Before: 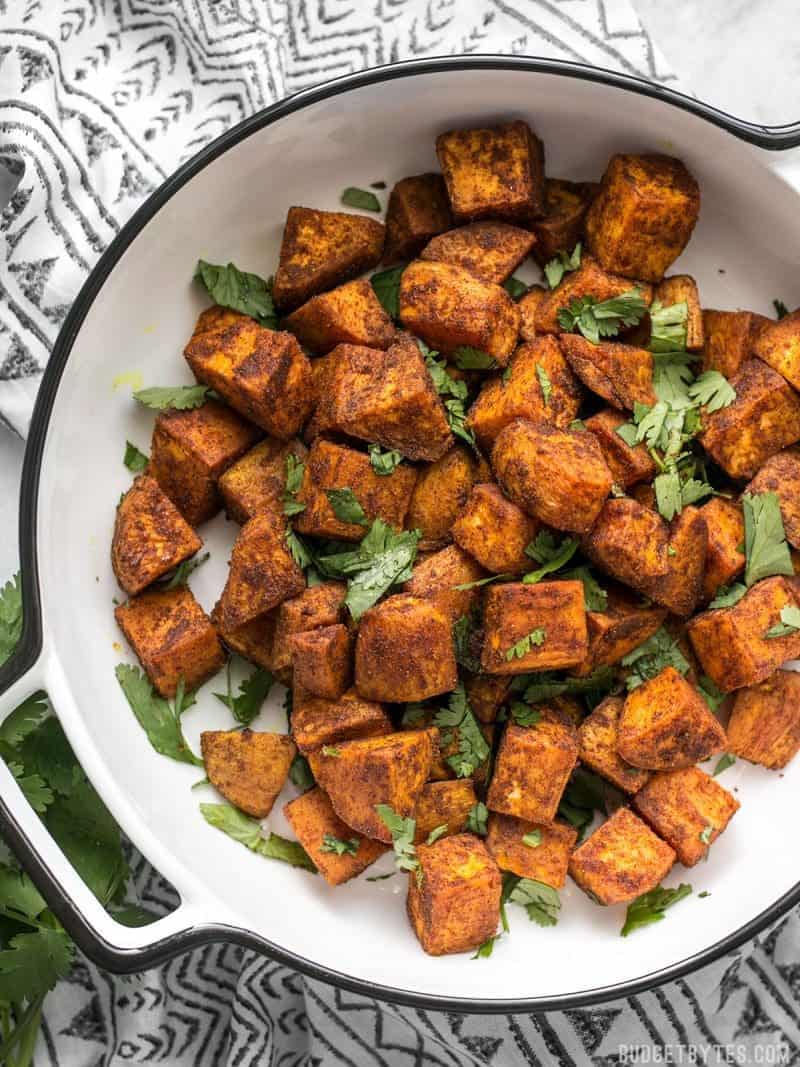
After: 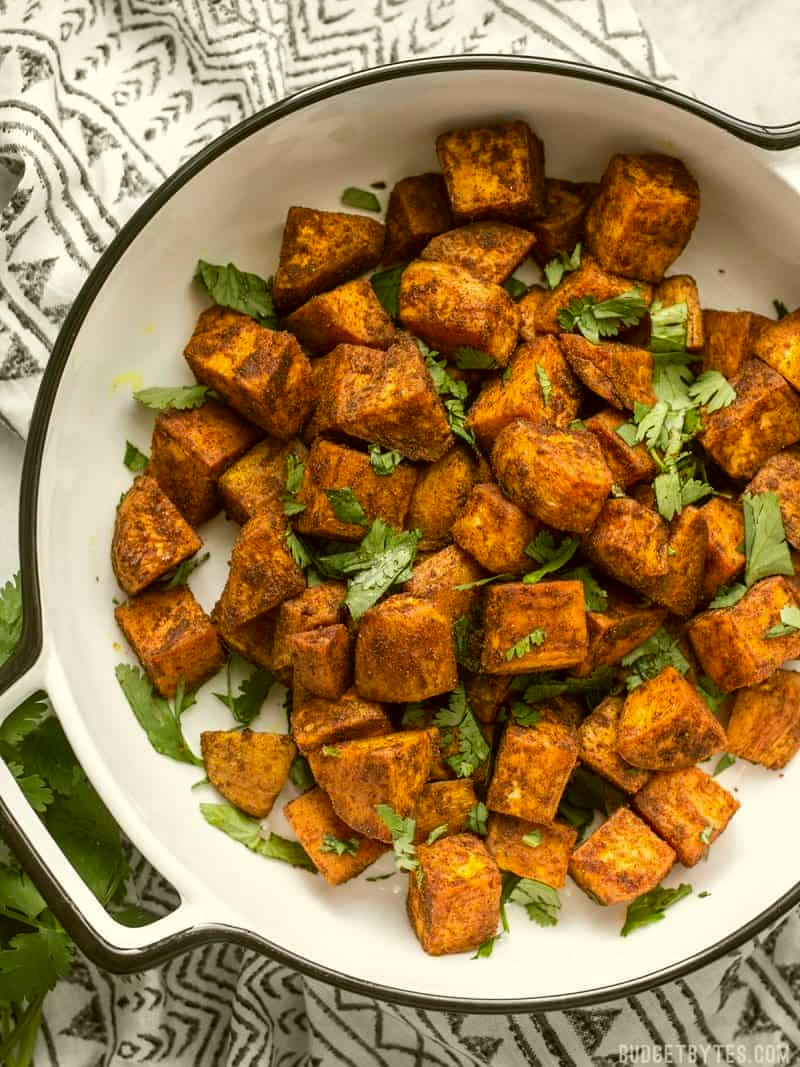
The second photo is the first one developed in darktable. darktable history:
tone equalizer: on, module defaults
color correction: highlights a* -1.43, highlights b* 10.12, shadows a* 0.395, shadows b* 19.35
